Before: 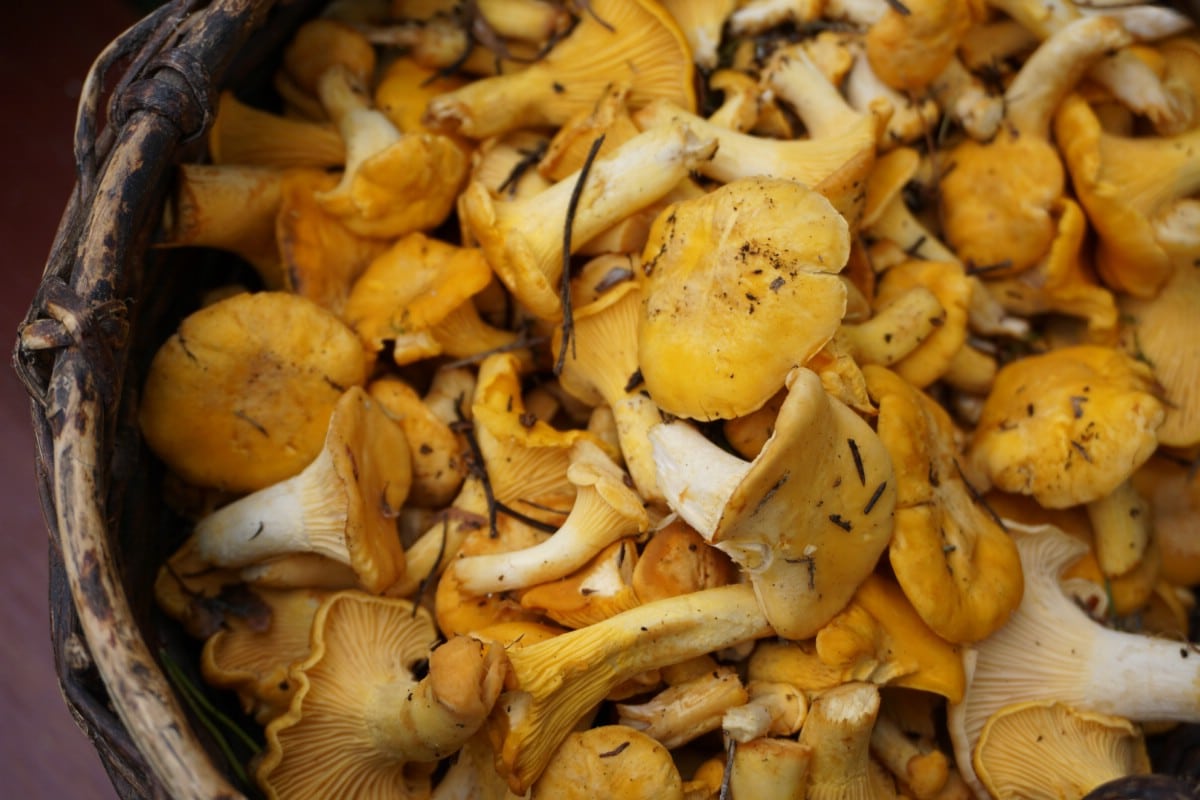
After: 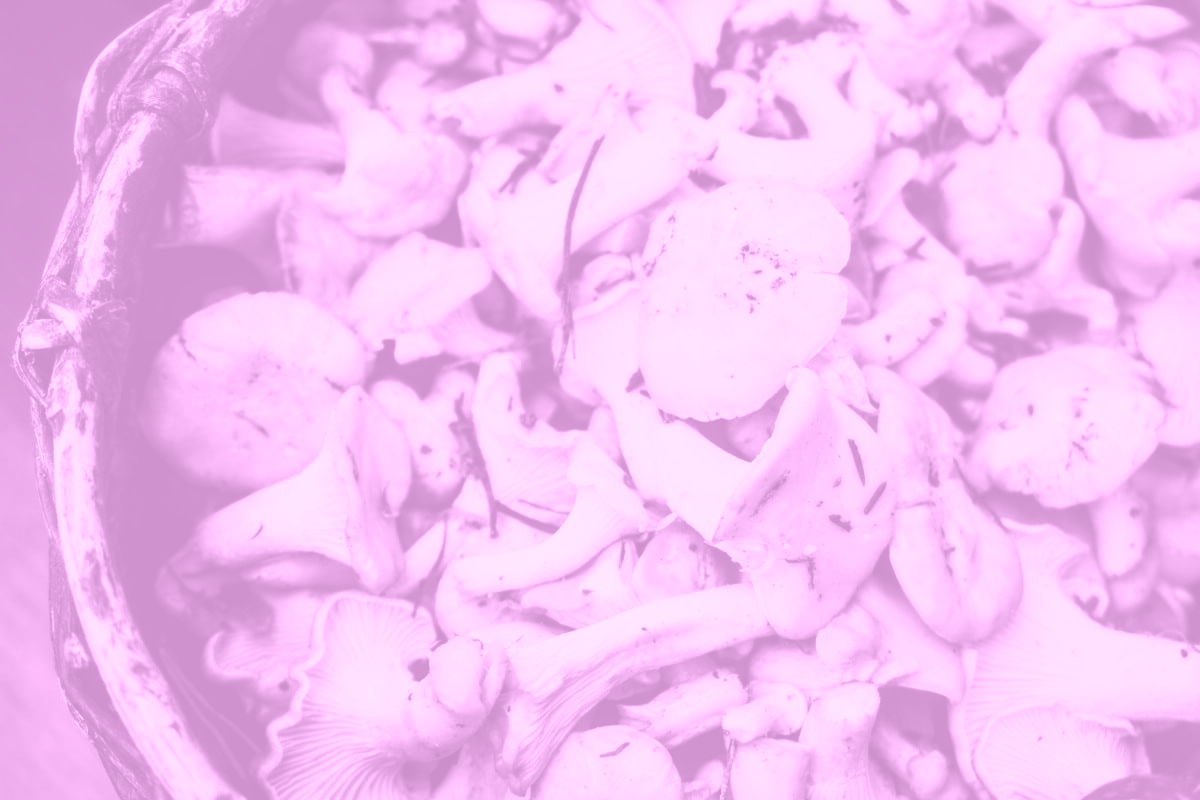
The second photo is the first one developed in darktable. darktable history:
base curve: curves: ch0 [(0, 0) (0.036, 0.025) (0.121, 0.166) (0.206, 0.329) (0.605, 0.79) (1, 1)], preserve colors none
contrast brightness saturation: contrast 0.2, brightness 0.16, saturation 0.22
local contrast: detail 130%
colorize: hue 331.2°, saturation 75%, source mix 30.28%, lightness 70.52%, version 1
contrast equalizer: y [[0.514, 0.573, 0.581, 0.508, 0.5, 0.5], [0.5 ×6], [0.5 ×6], [0 ×6], [0 ×6]]
